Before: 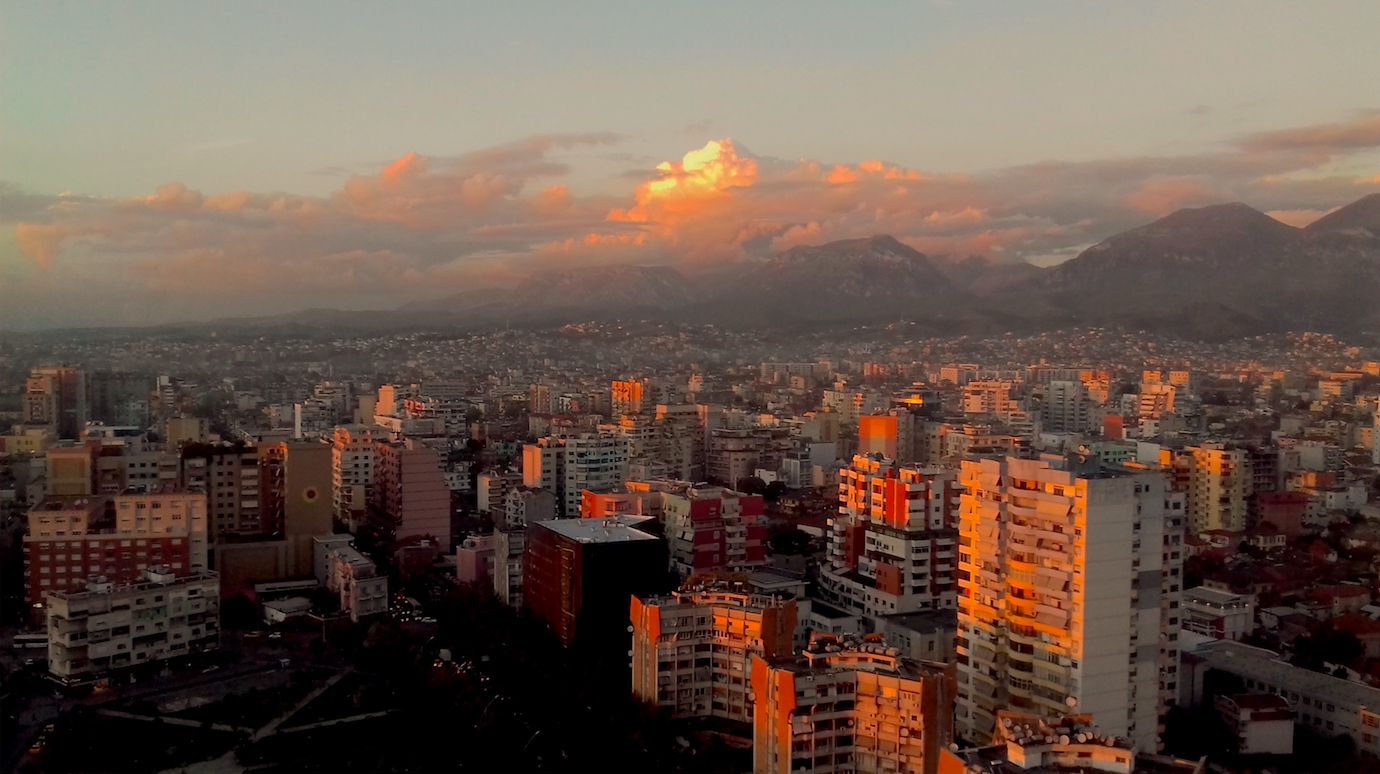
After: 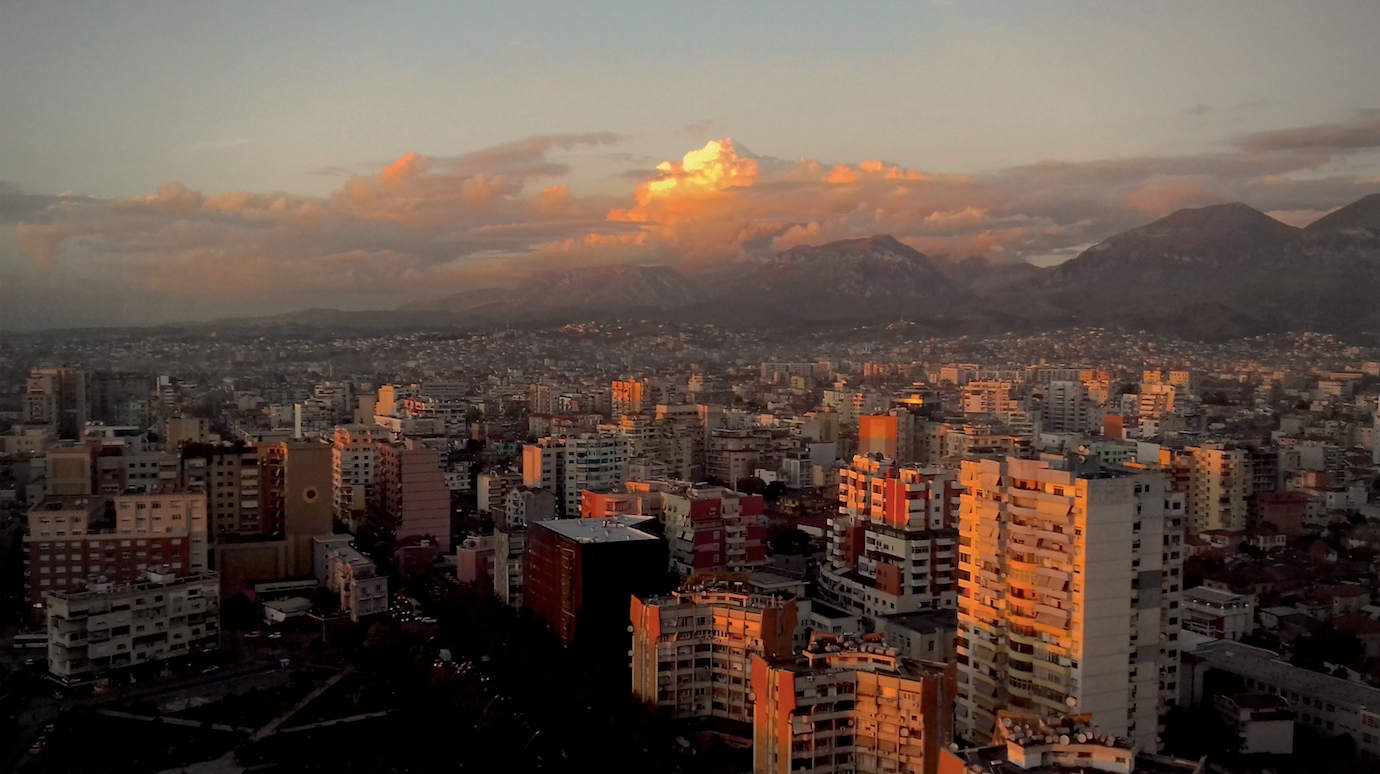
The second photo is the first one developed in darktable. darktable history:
haze removal: strength 0.29, distance 0.25, compatibility mode true, adaptive false
vignetting: fall-off start 67.15%, brightness -0.442, saturation -0.691, width/height ratio 1.011, unbound false
